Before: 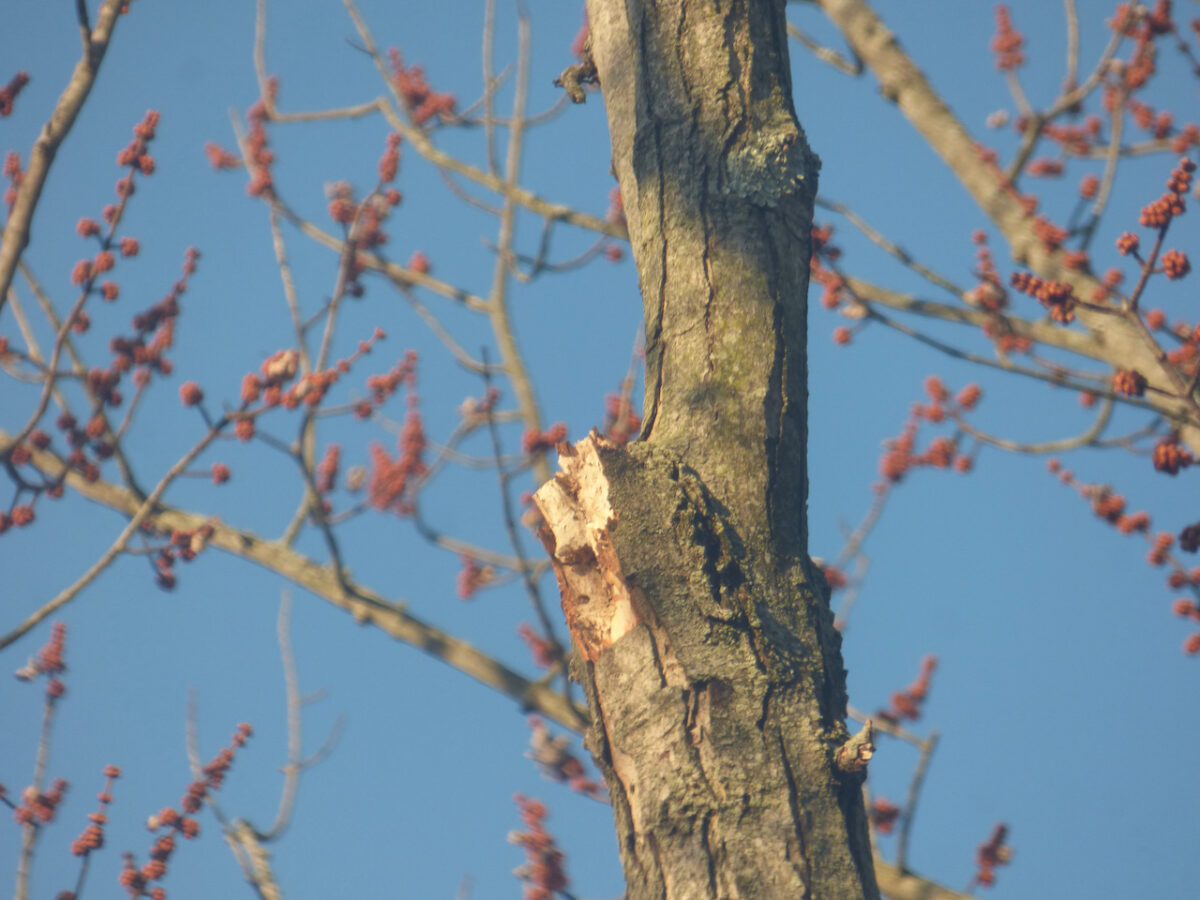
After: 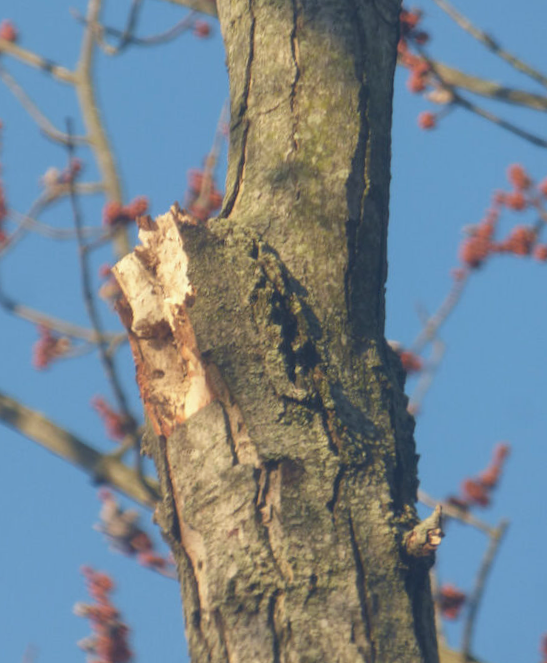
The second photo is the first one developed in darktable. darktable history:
crop: left 35.432%, top 26.233%, right 20.145%, bottom 3.432%
rotate and perspective: rotation 2.17°, automatic cropping off
white balance: red 0.974, blue 1.044
